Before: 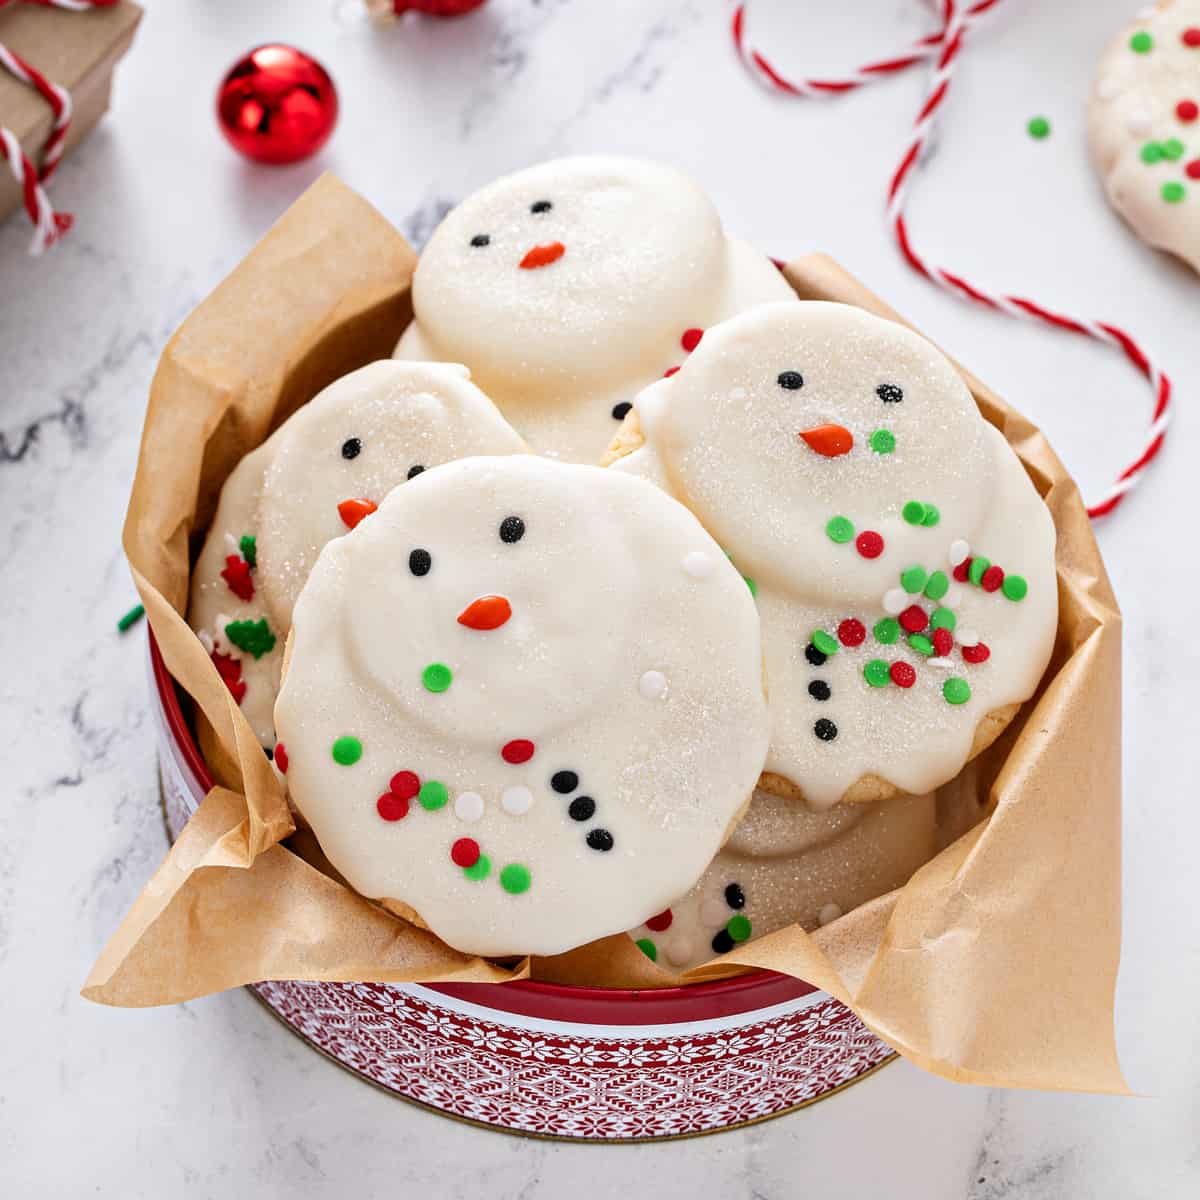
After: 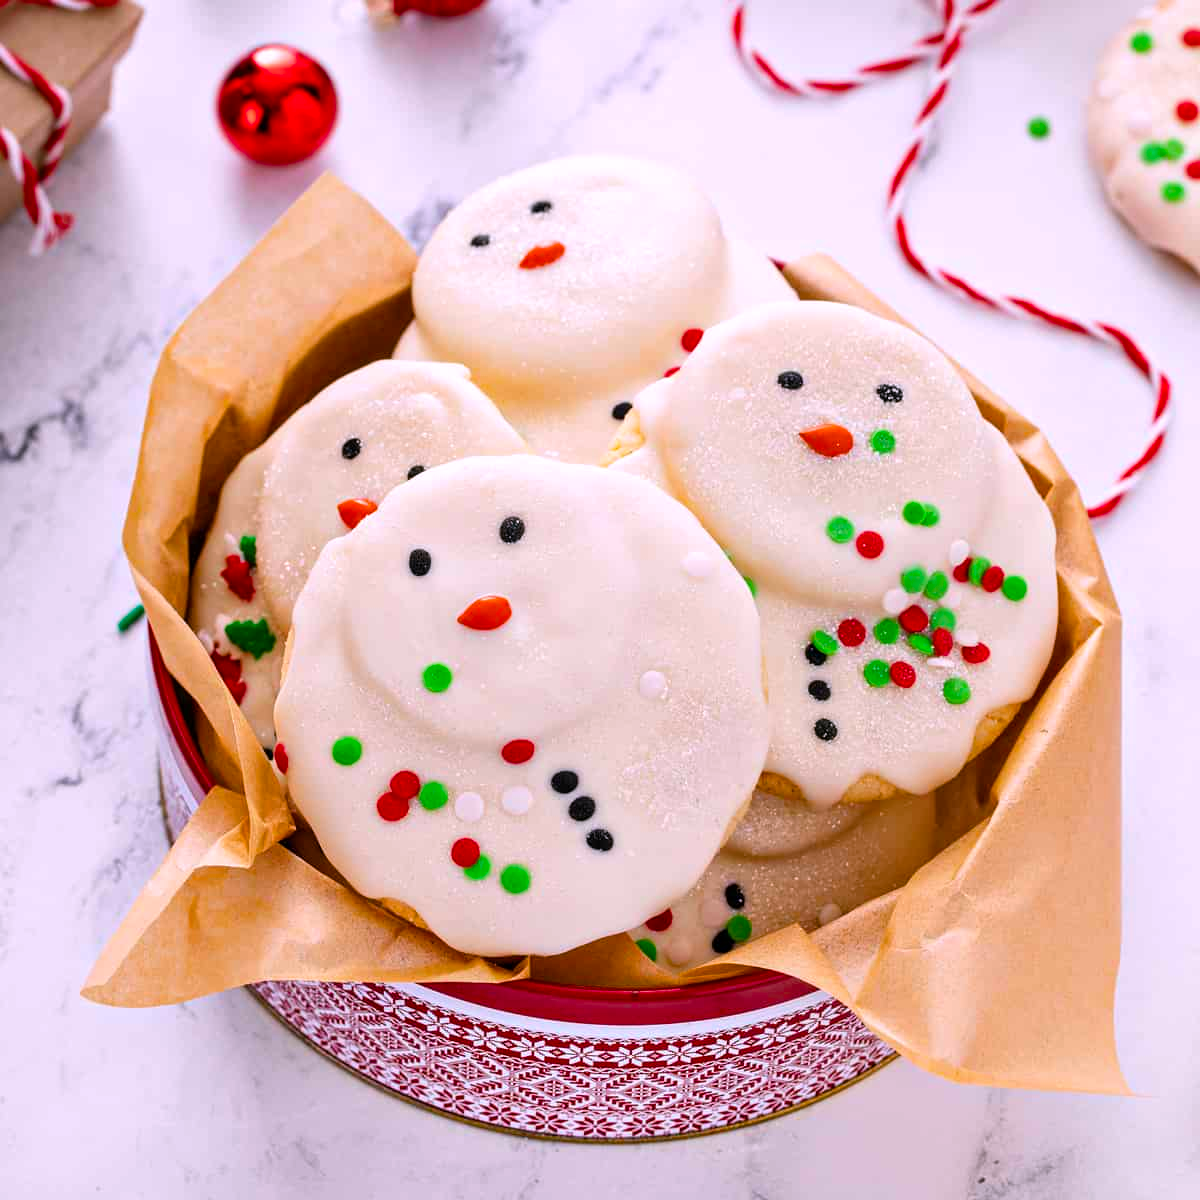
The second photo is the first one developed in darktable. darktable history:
color balance rgb: perceptual saturation grading › global saturation 30%, global vibrance 20%
white balance: red 1.05, blue 1.072
